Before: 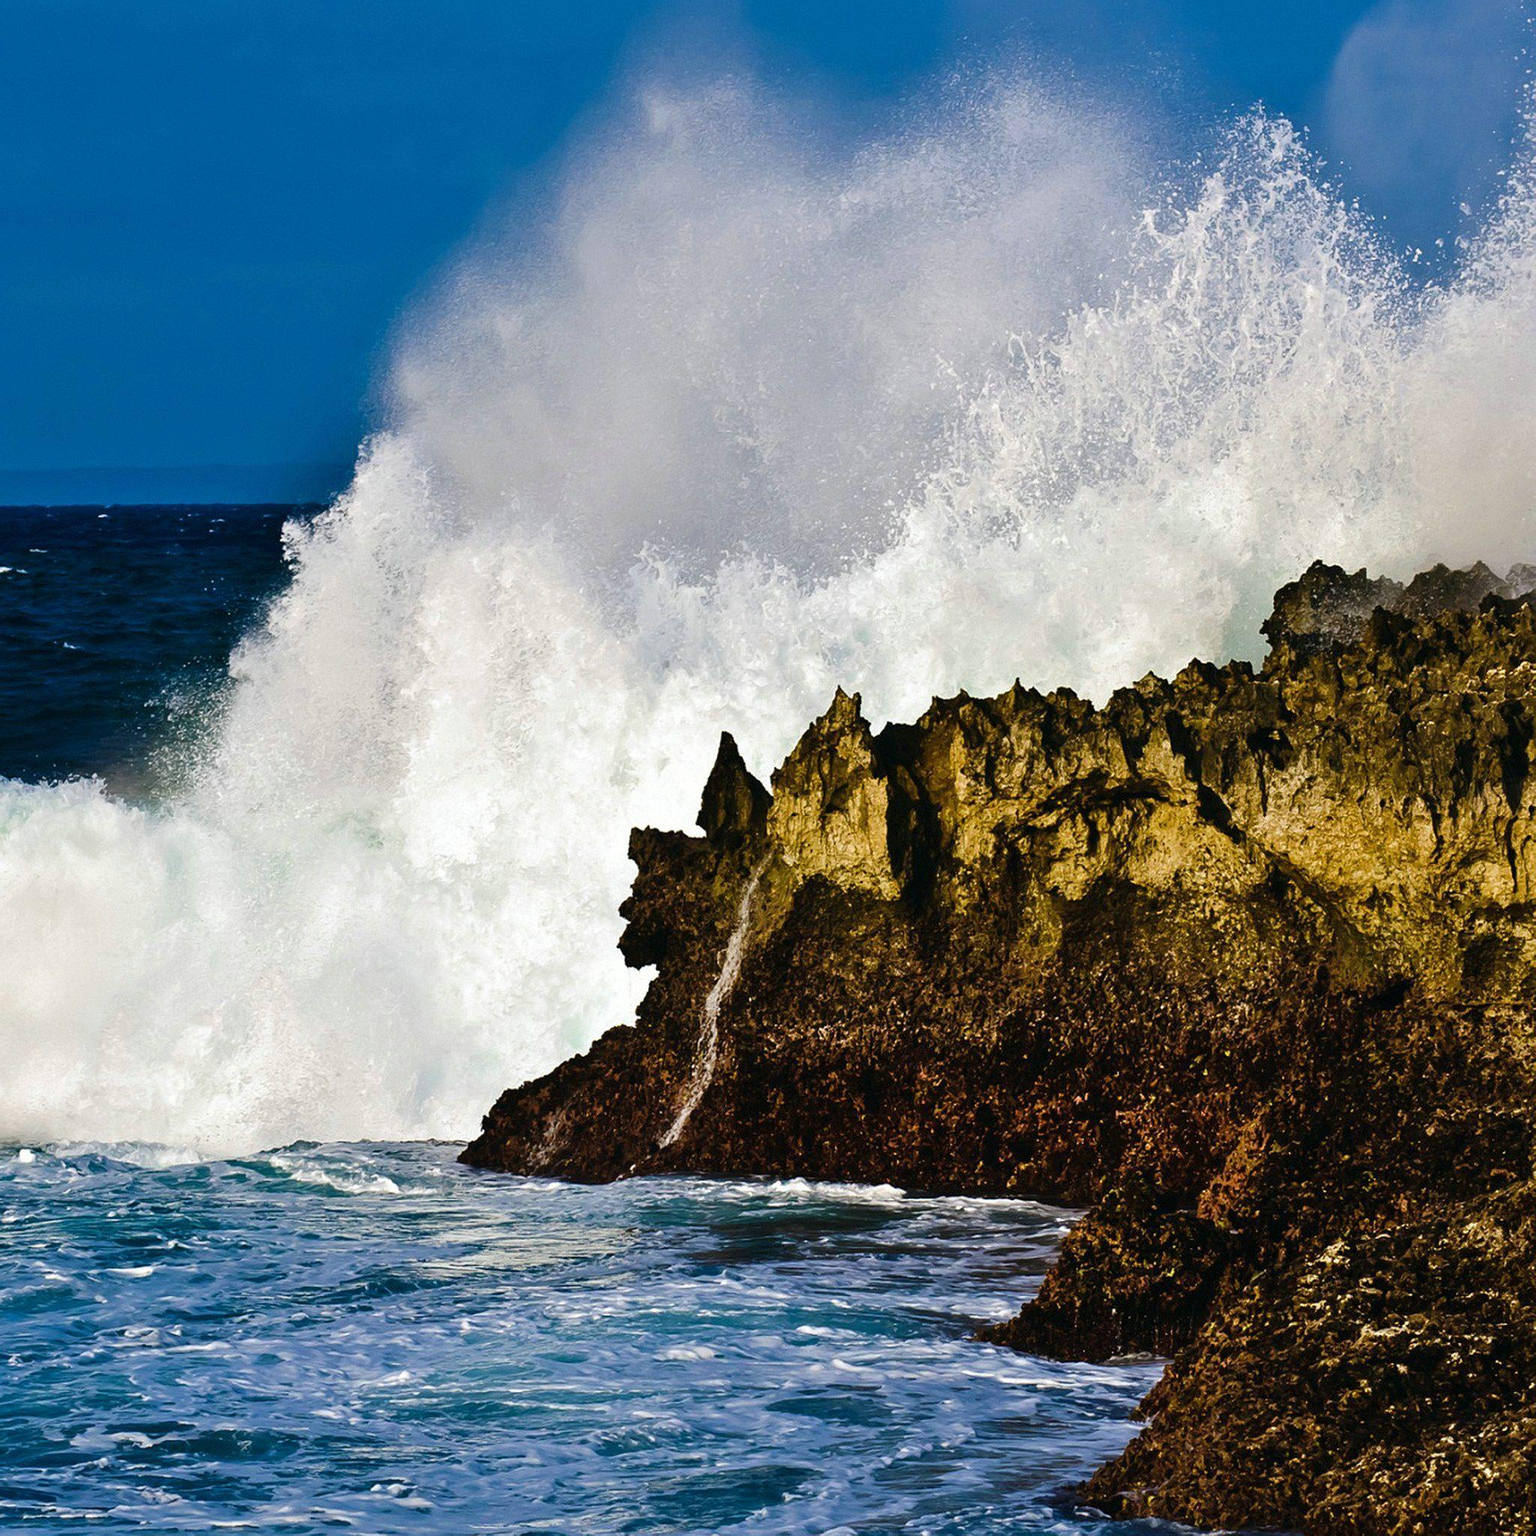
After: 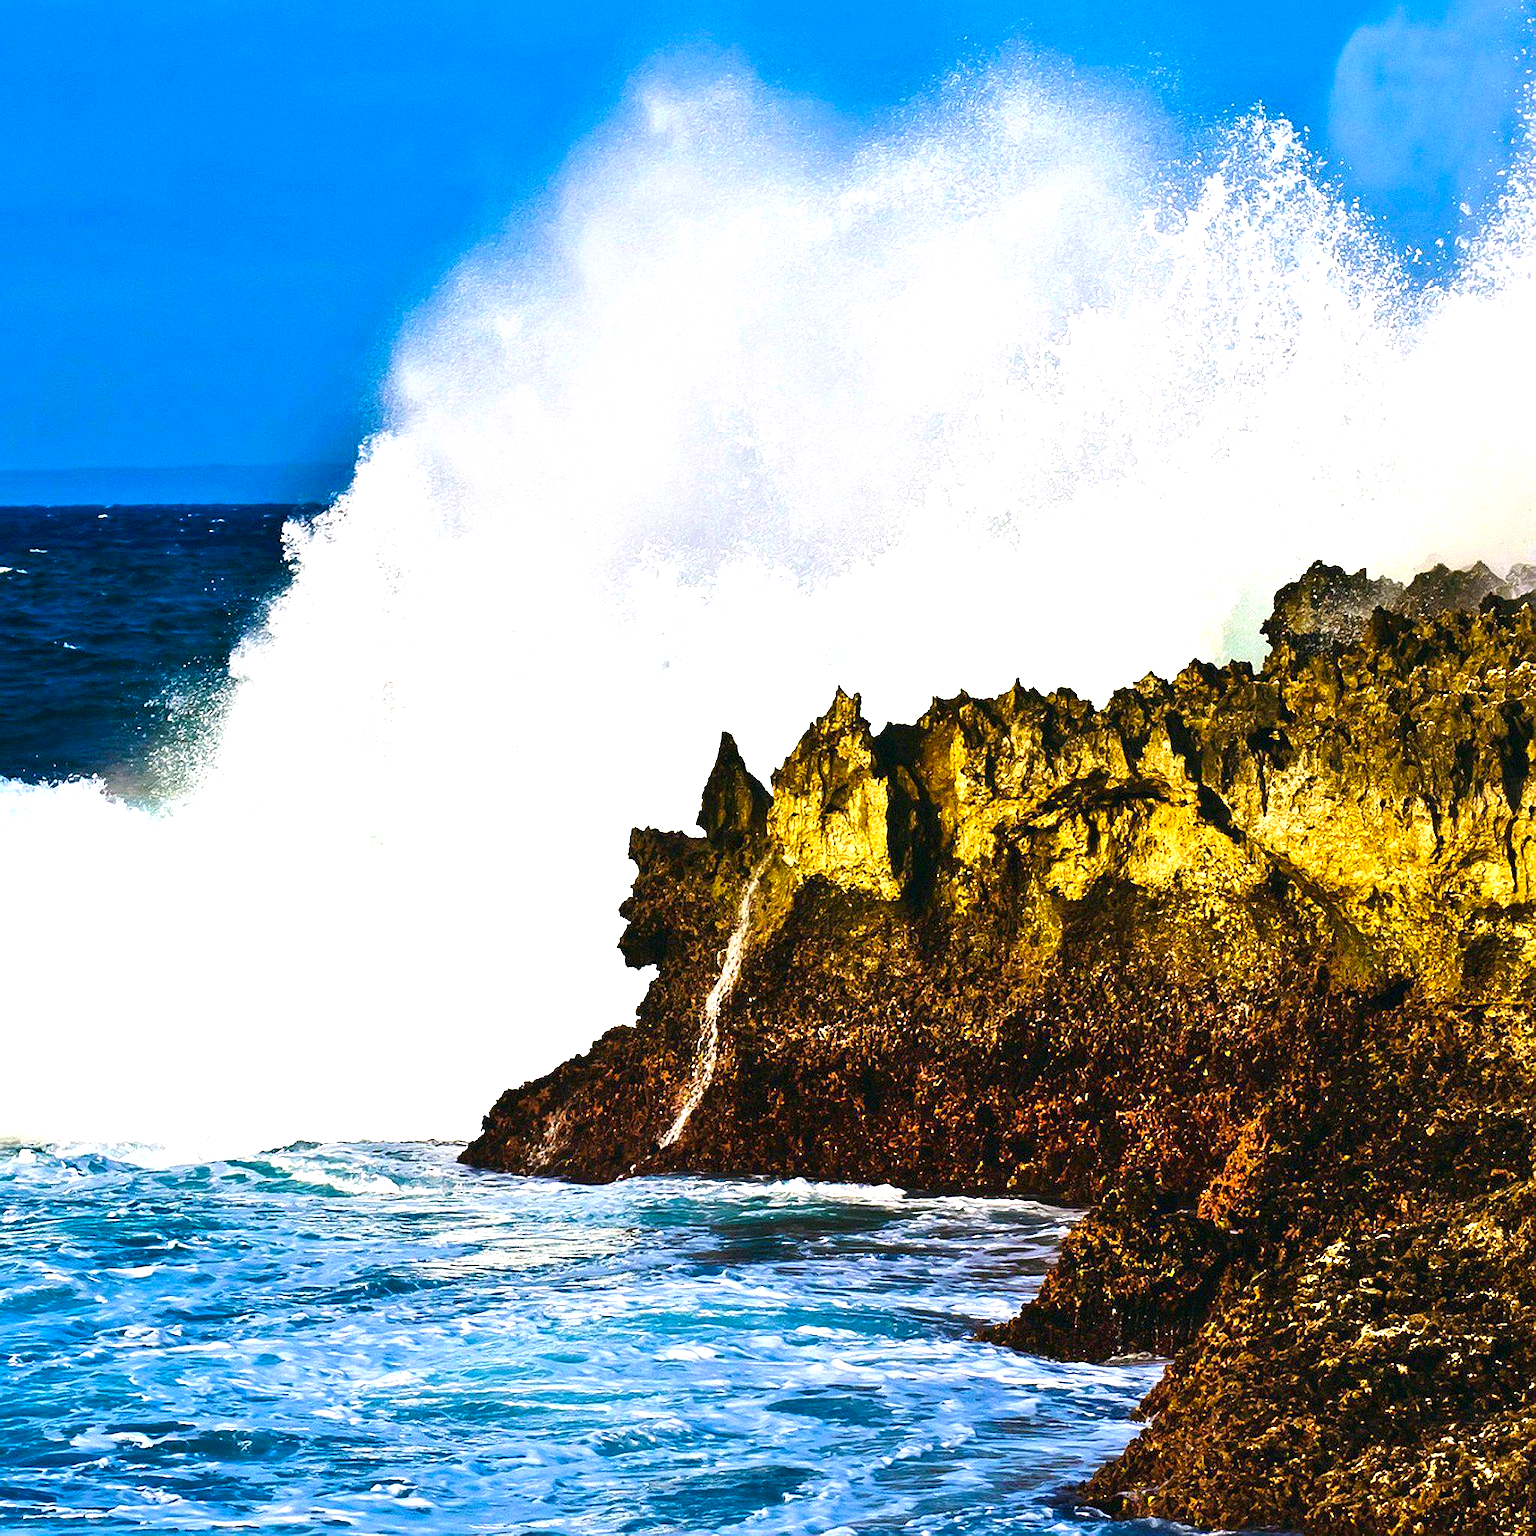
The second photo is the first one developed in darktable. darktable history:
contrast brightness saturation: contrast 0.085, saturation 0.273
color zones: curves: ch1 [(0.25, 0.5) (0.747, 0.71)]
exposure: exposure 1.201 EV, compensate highlight preservation false
sharpen: radius 0.978, amount 0.609
